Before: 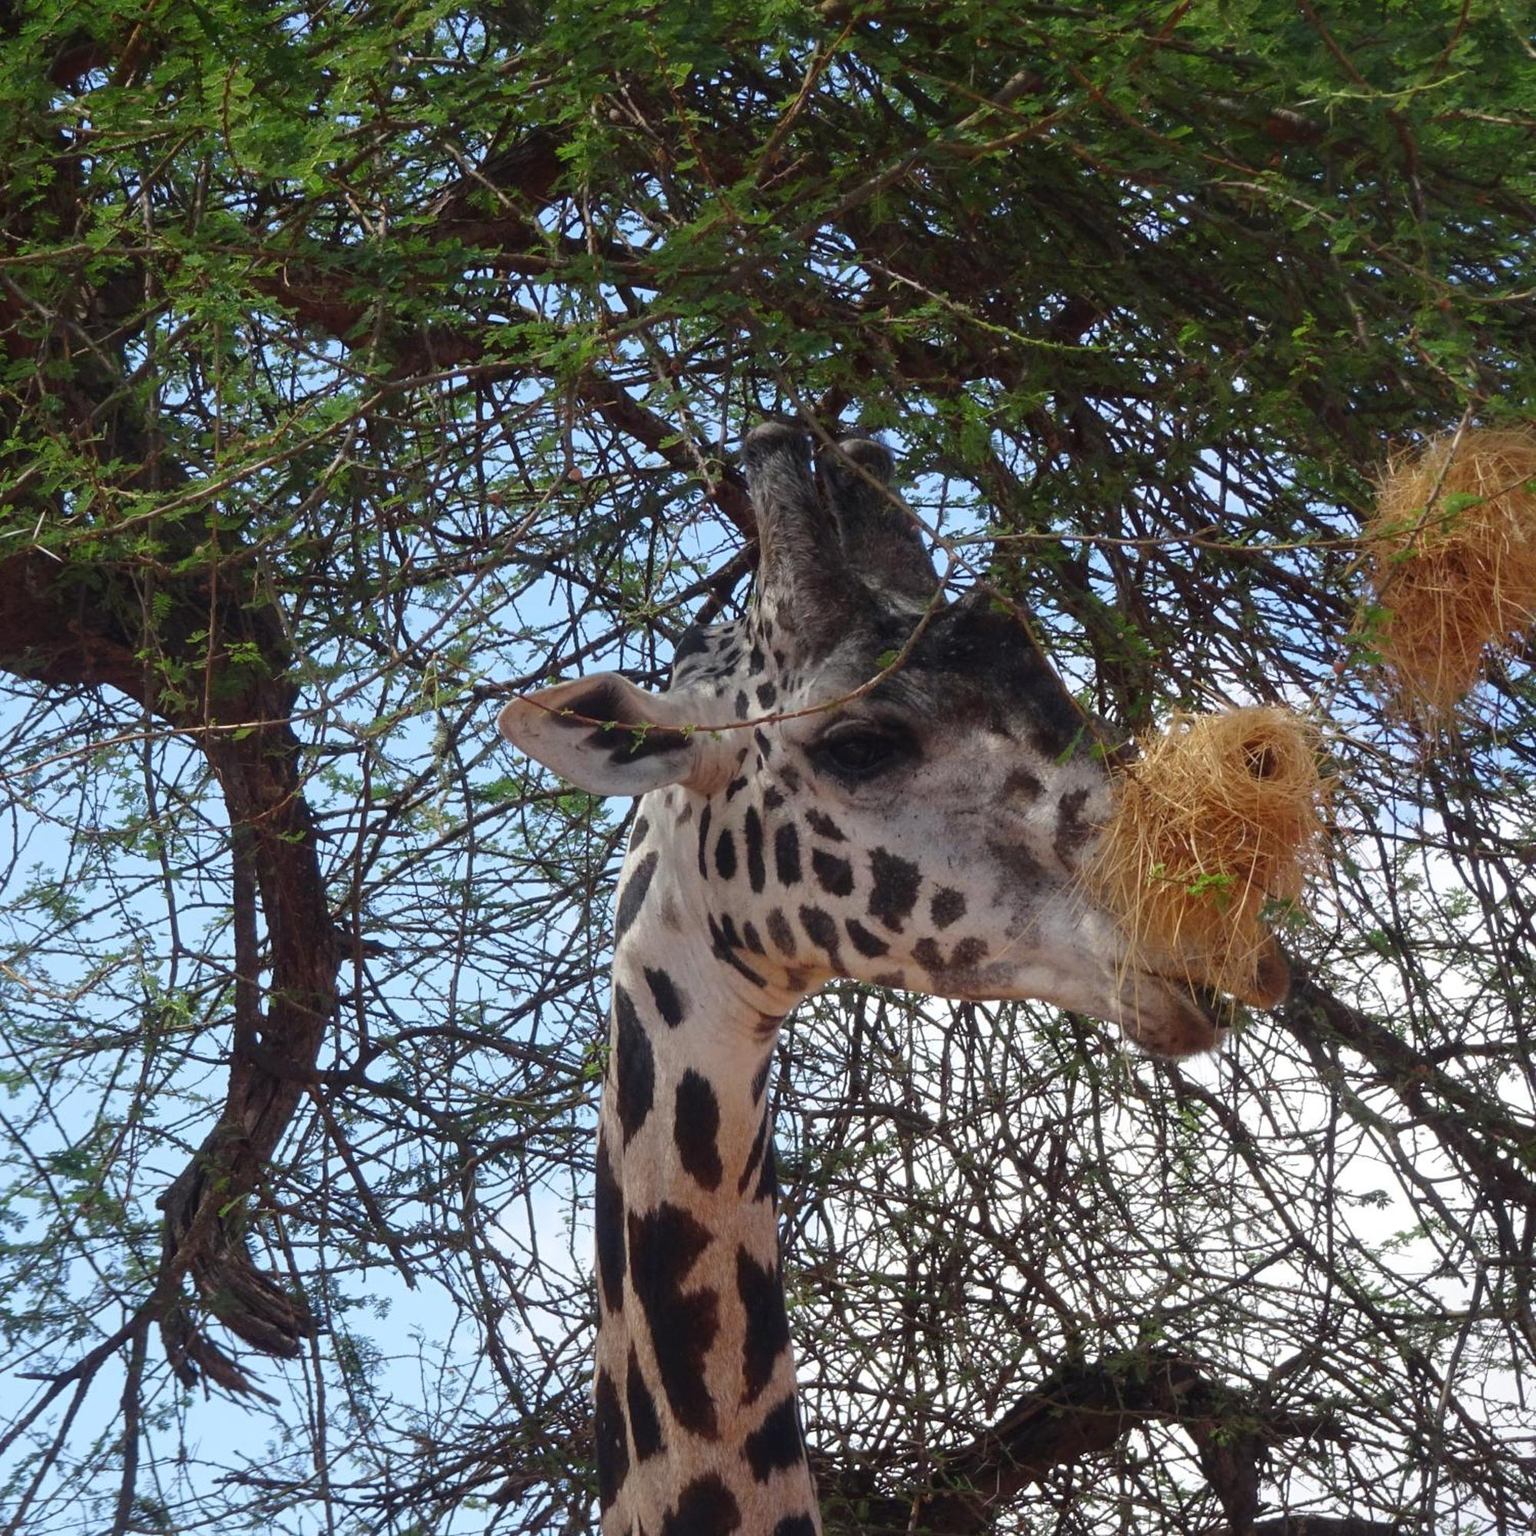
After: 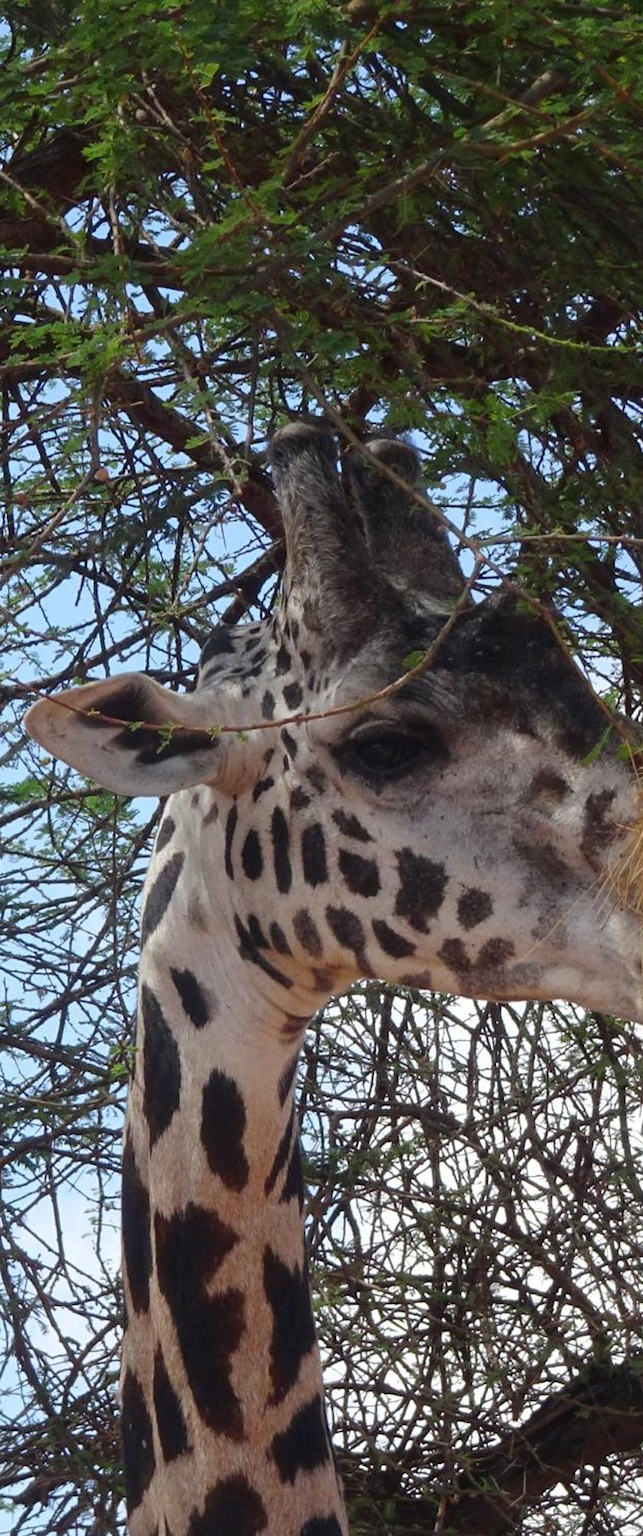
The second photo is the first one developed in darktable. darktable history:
crop: left 30.851%, right 27.272%
tone equalizer: edges refinement/feathering 500, mask exposure compensation -1.57 EV, preserve details no
